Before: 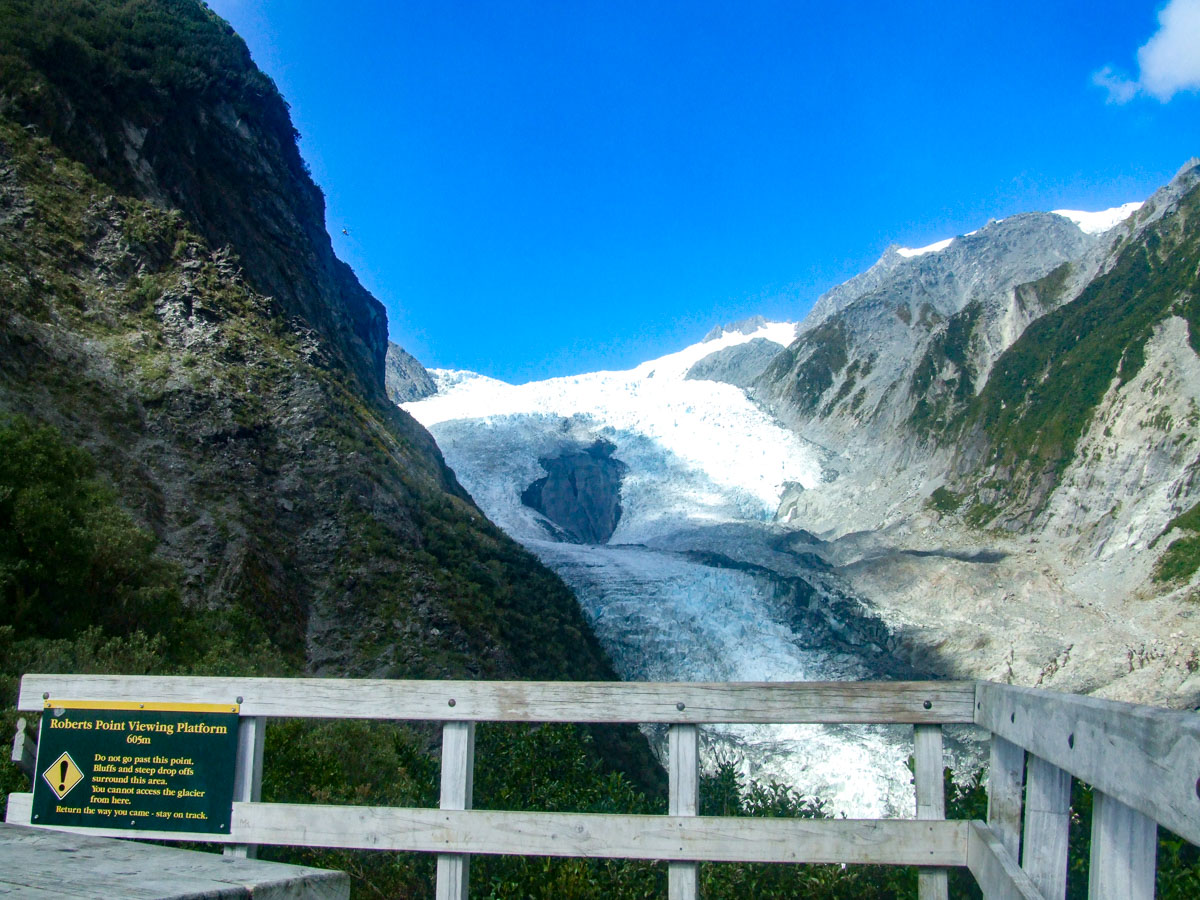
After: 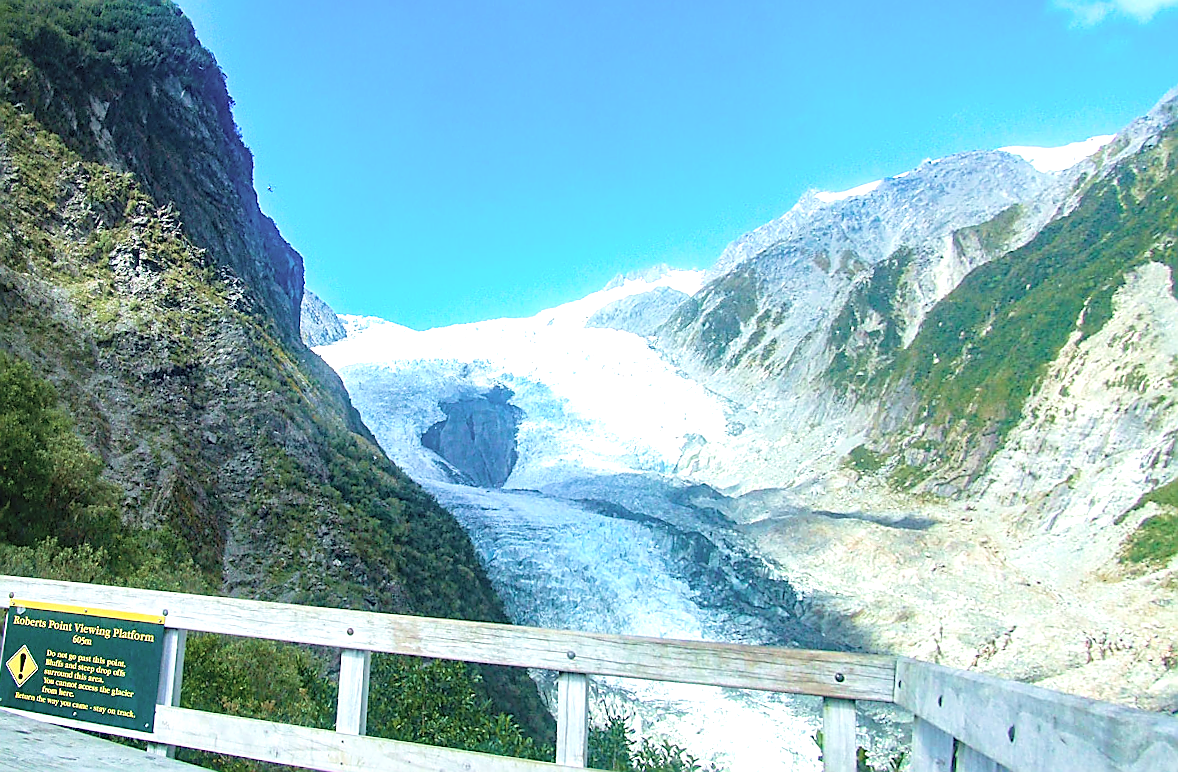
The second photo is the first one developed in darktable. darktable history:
exposure: exposure 0.781 EV, compensate highlight preservation false
rotate and perspective: rotation 1.69°, lens shift (vertical) -0.023, lens shift (horizontal) -0.291, crop left 0.025, crop right 0.988, crop top 0.092, crop bottom 0.842
contrast brightness saturation: brightness 0.28
sharpen: radius 1.4, amount 1.25, threshold 0.7
velvia: on, module defaults
